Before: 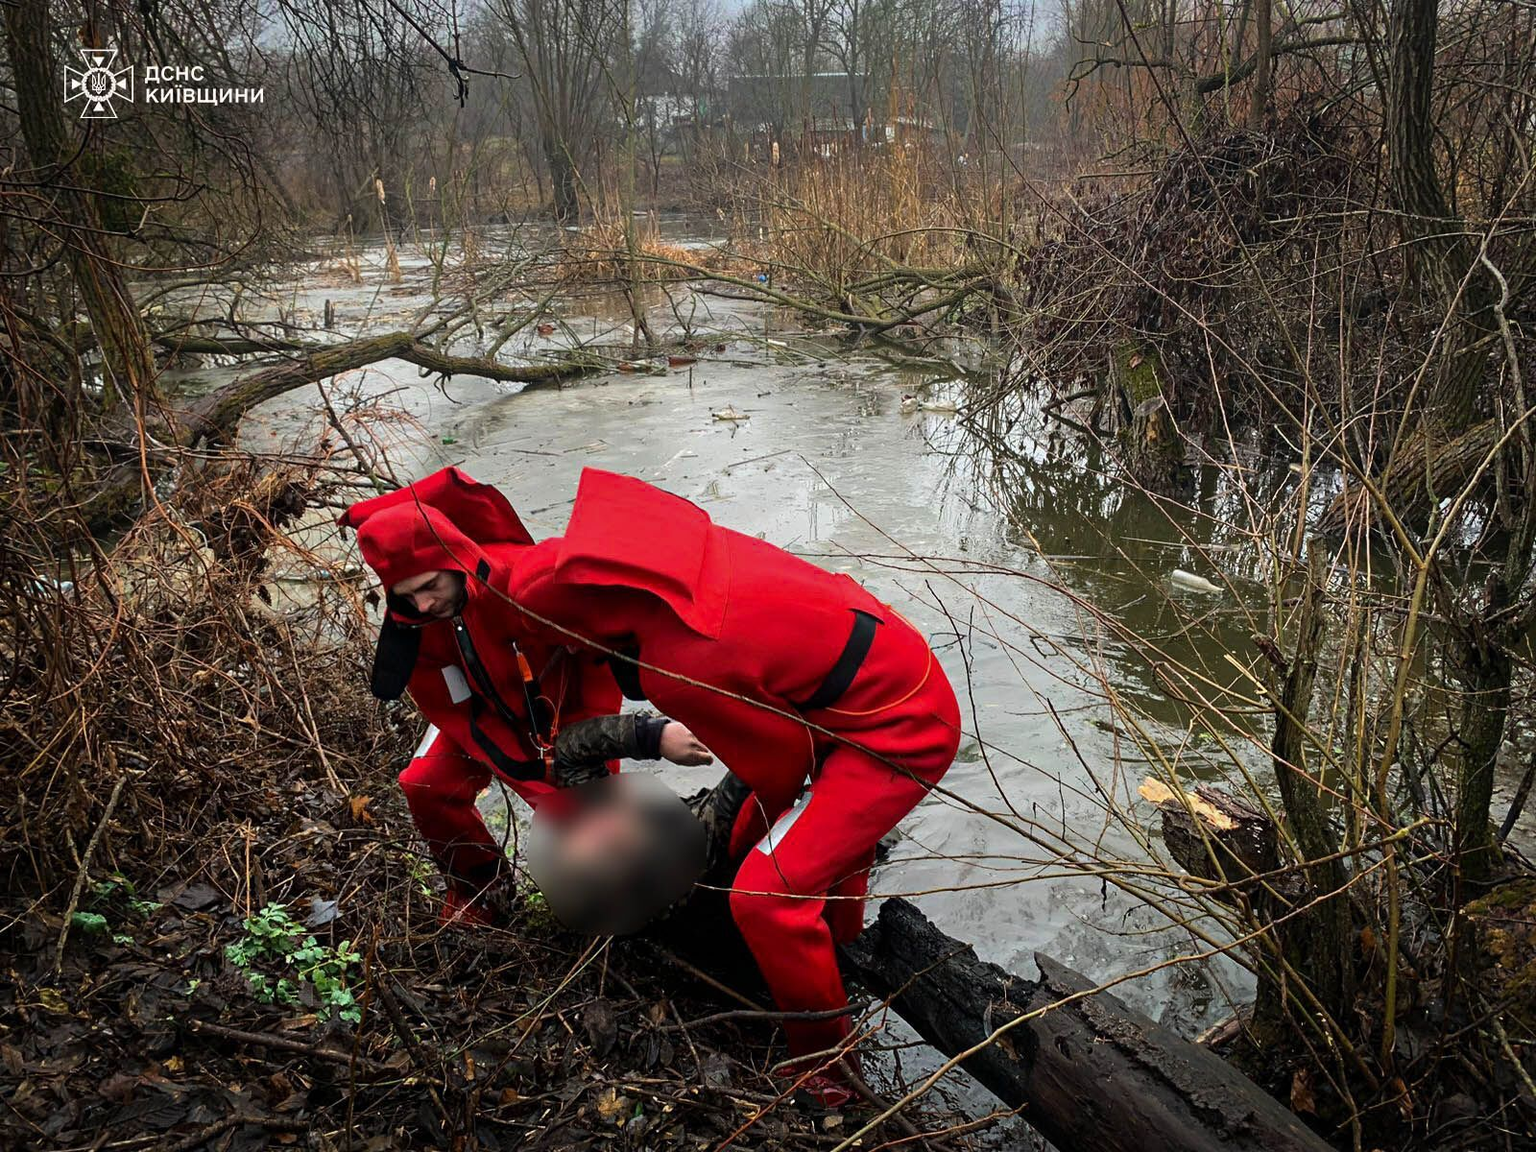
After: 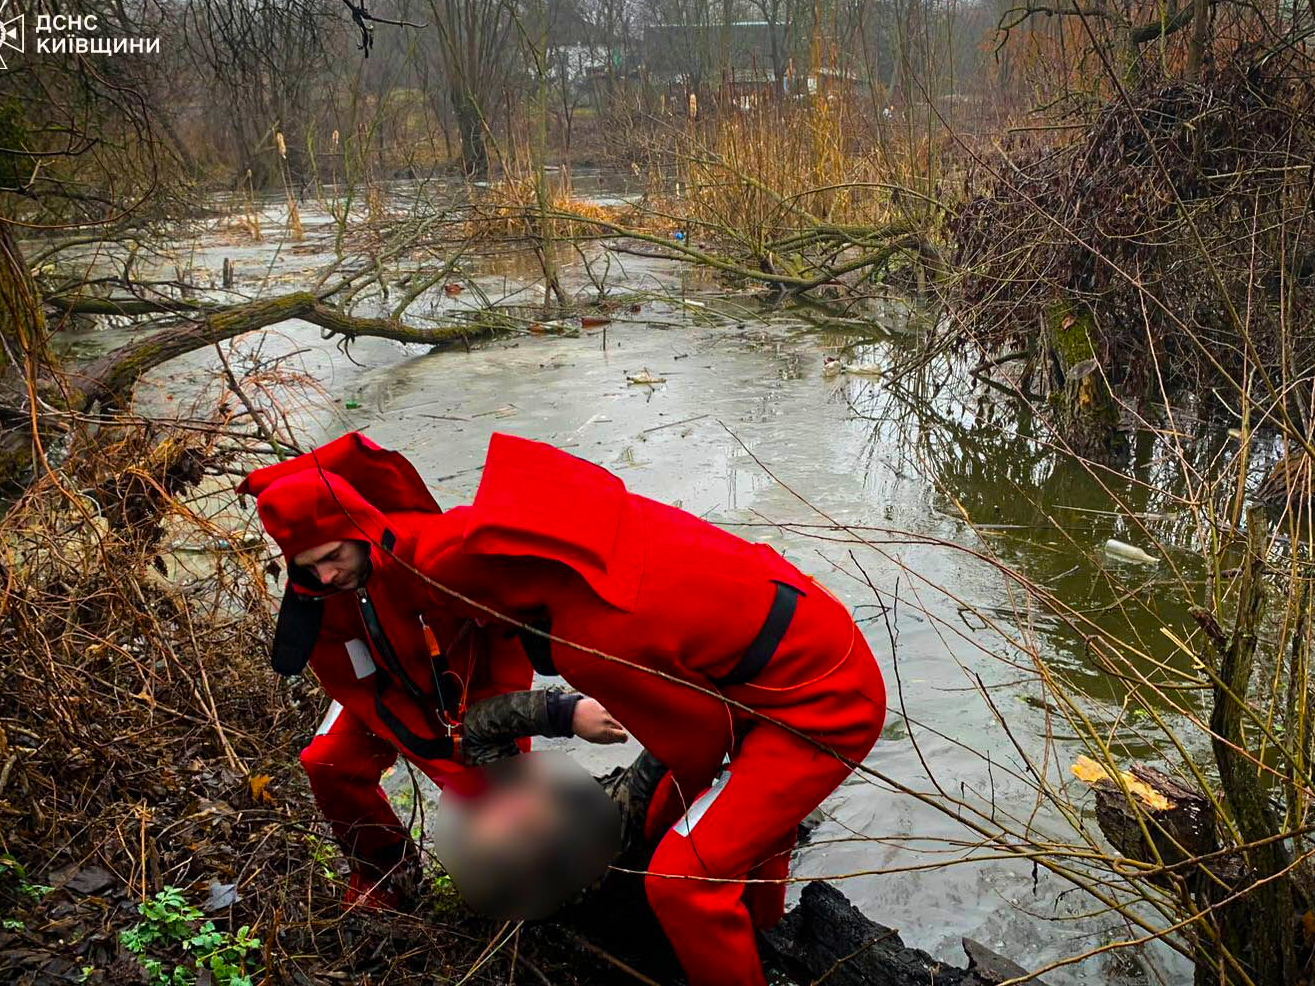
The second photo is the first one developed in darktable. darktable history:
crop and rotate: left 7.196%, top 4.574%, right 10.605%, bottom 13.178%
color balance rgb: linear chroma grading › global chroma 15%, perceptual saturation grading › global saturation 30%
